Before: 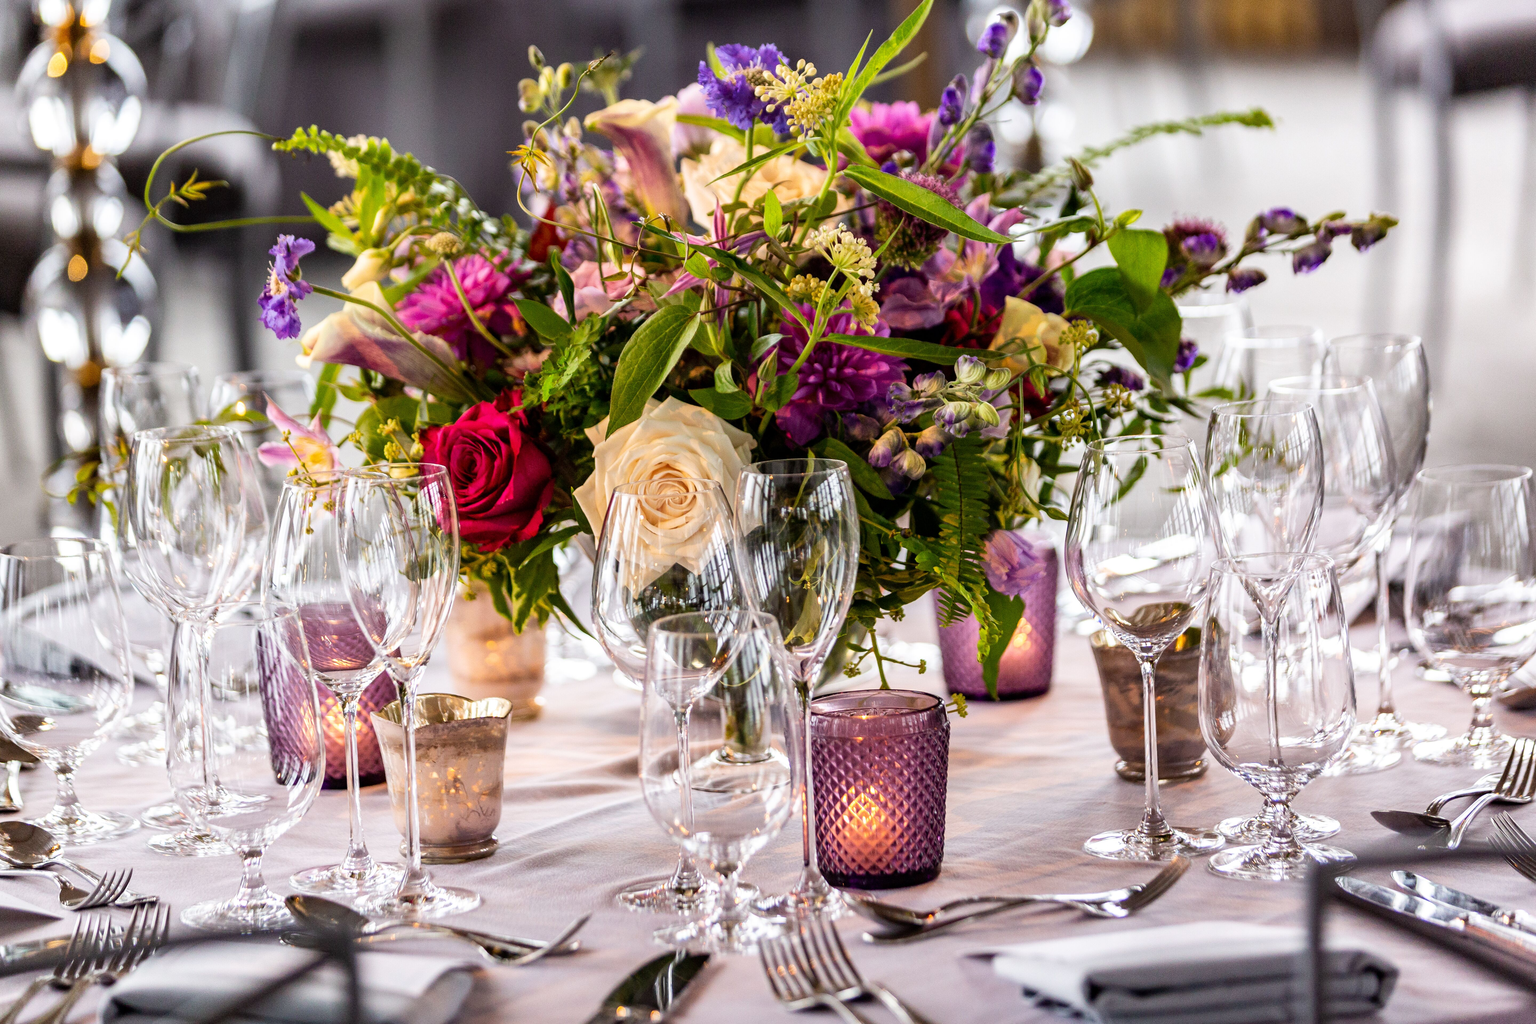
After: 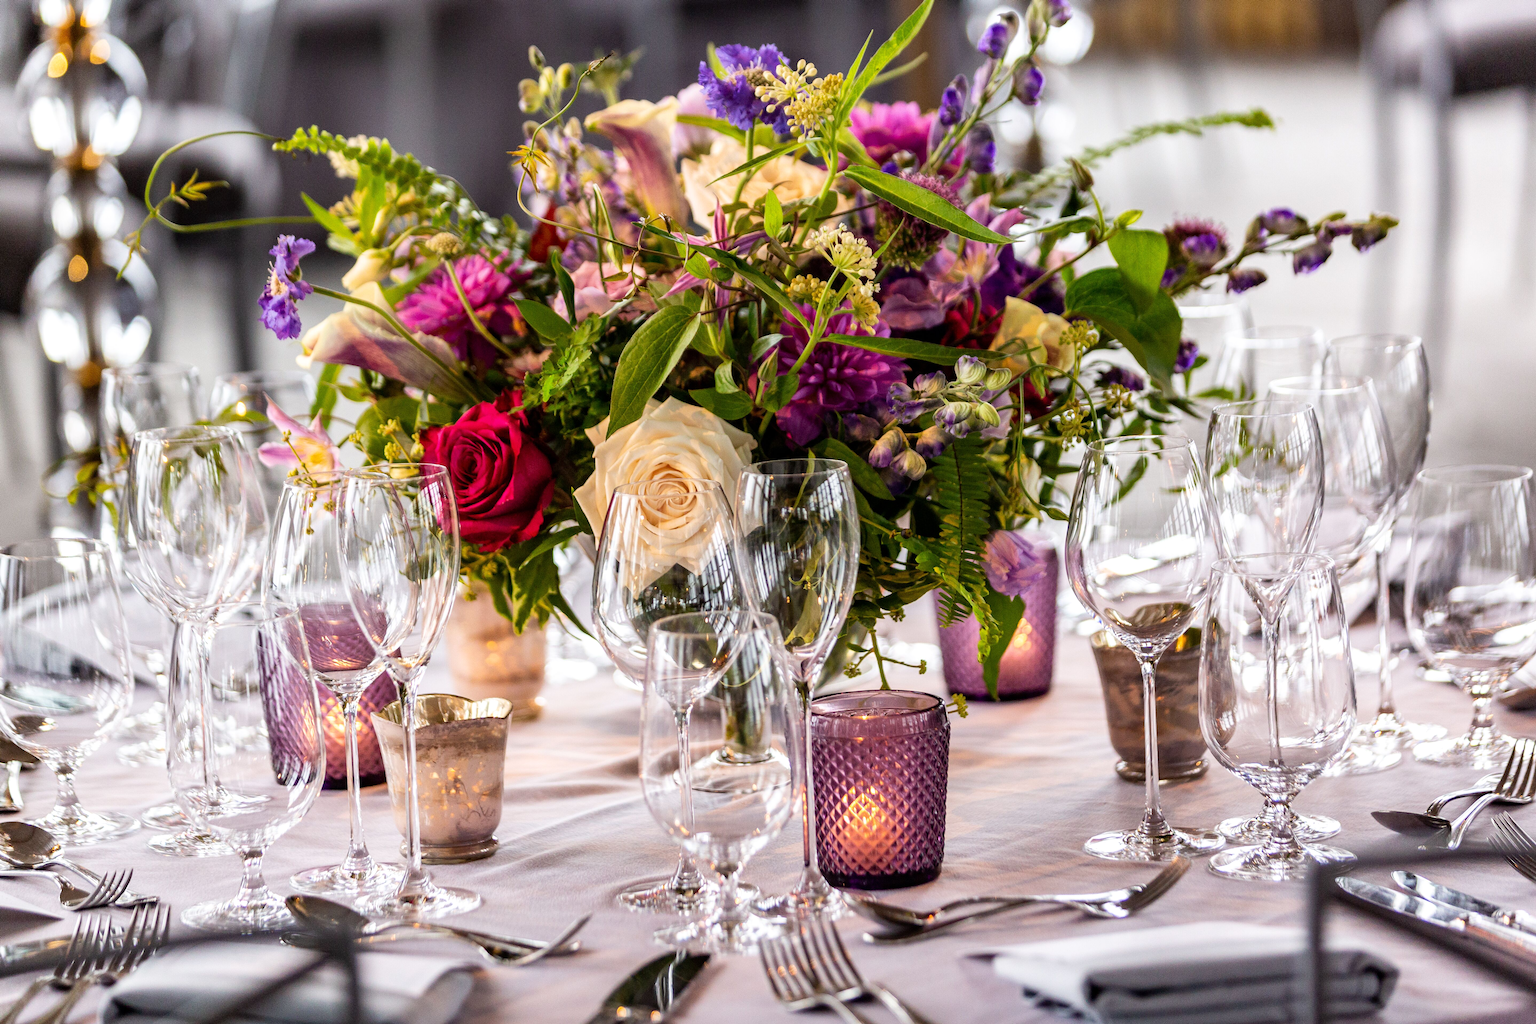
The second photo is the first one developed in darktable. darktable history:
tone equalizer: mask exposure compensation -0.502 EV
